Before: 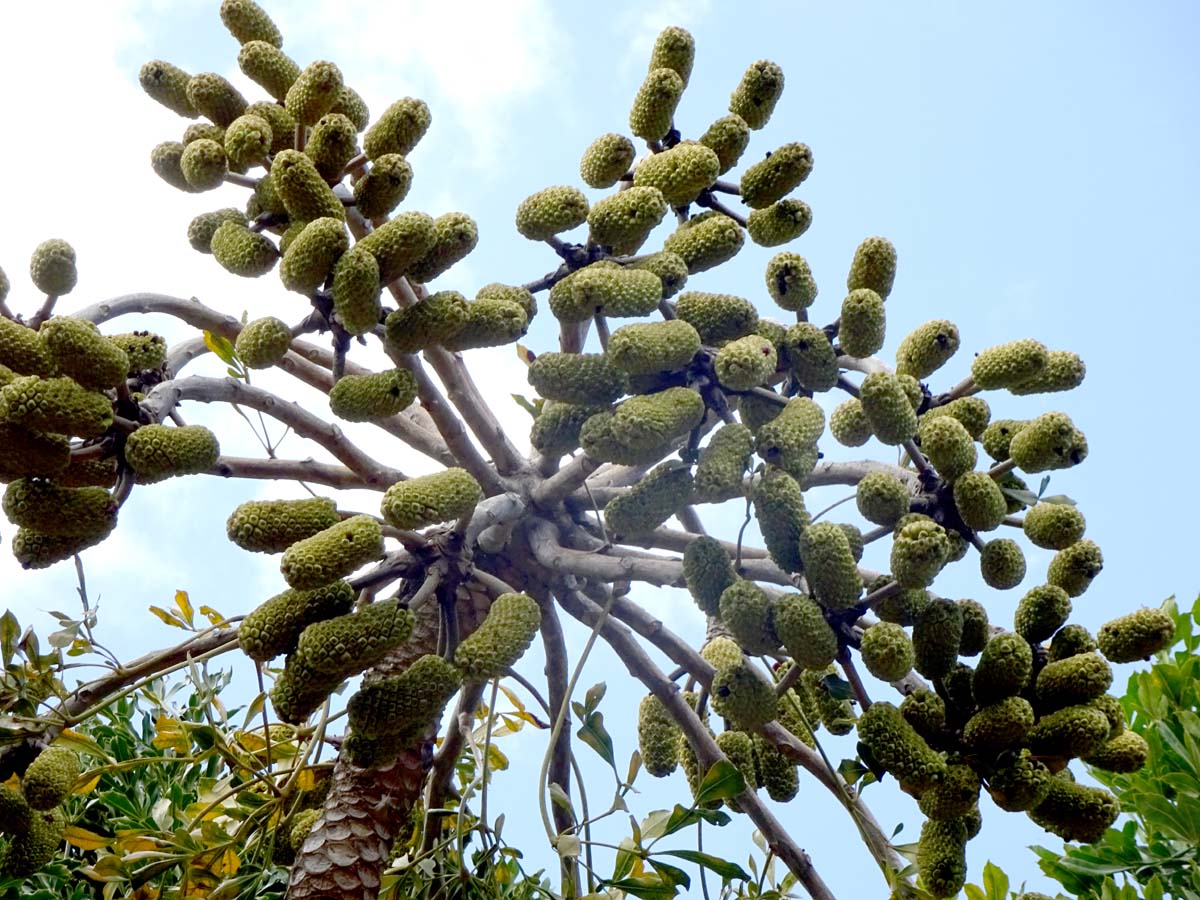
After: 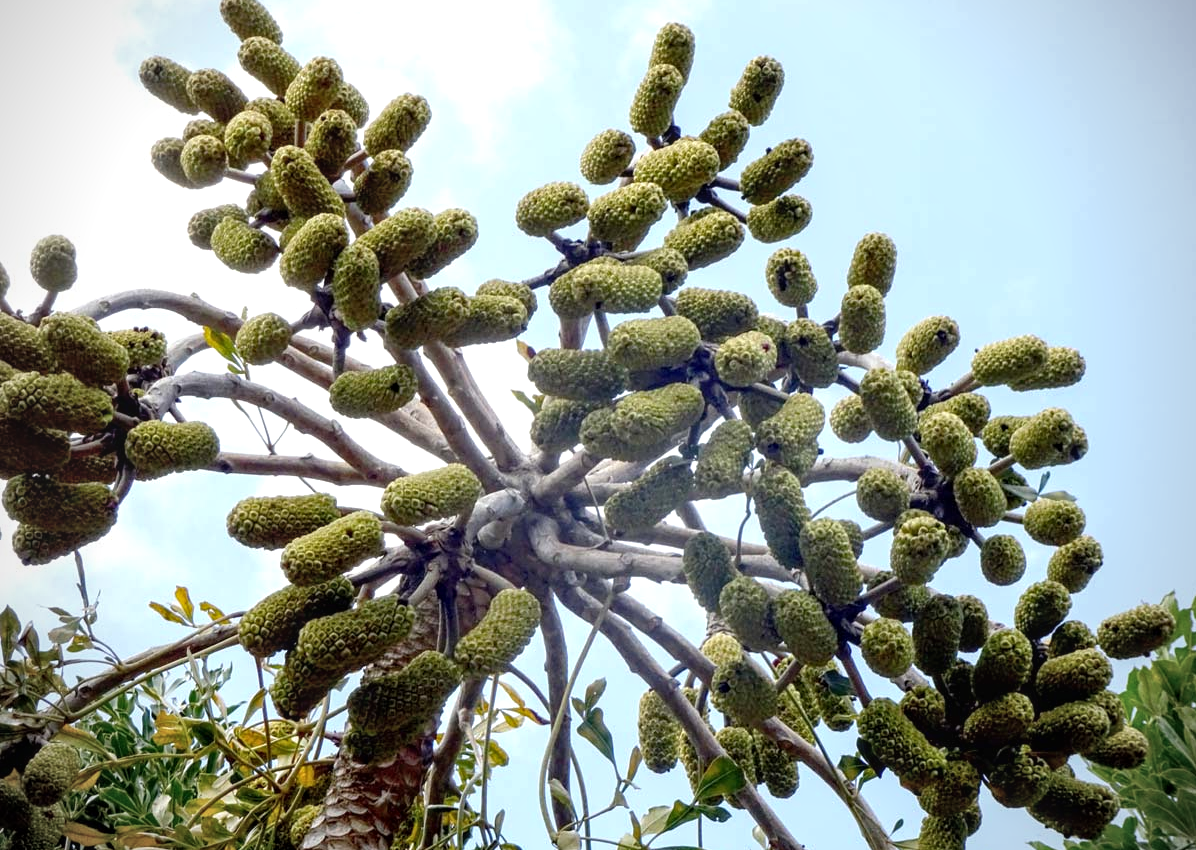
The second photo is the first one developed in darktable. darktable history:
crop: top 0.448%, right 0.264%, bottom 5.045%
vignetting: on, module defaults
exposure: exposure 0.2 EV, compensate highlight preservation false
local contrast: on, module defaults
